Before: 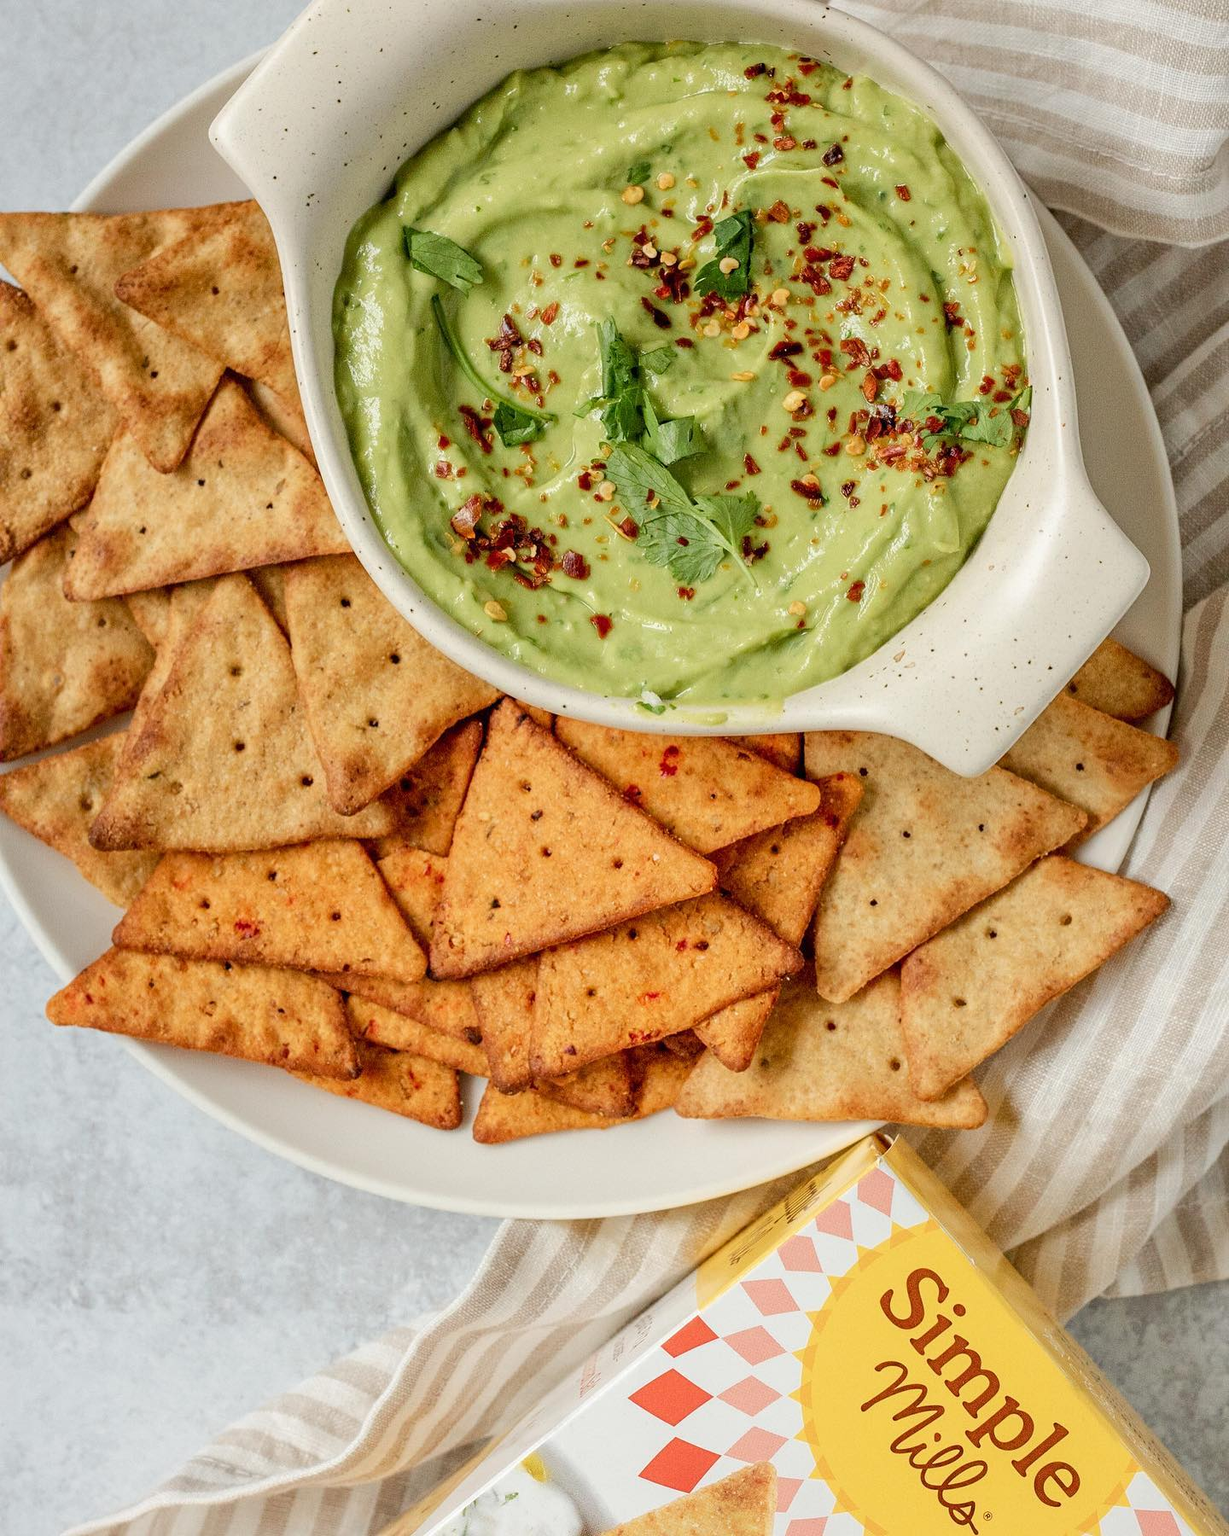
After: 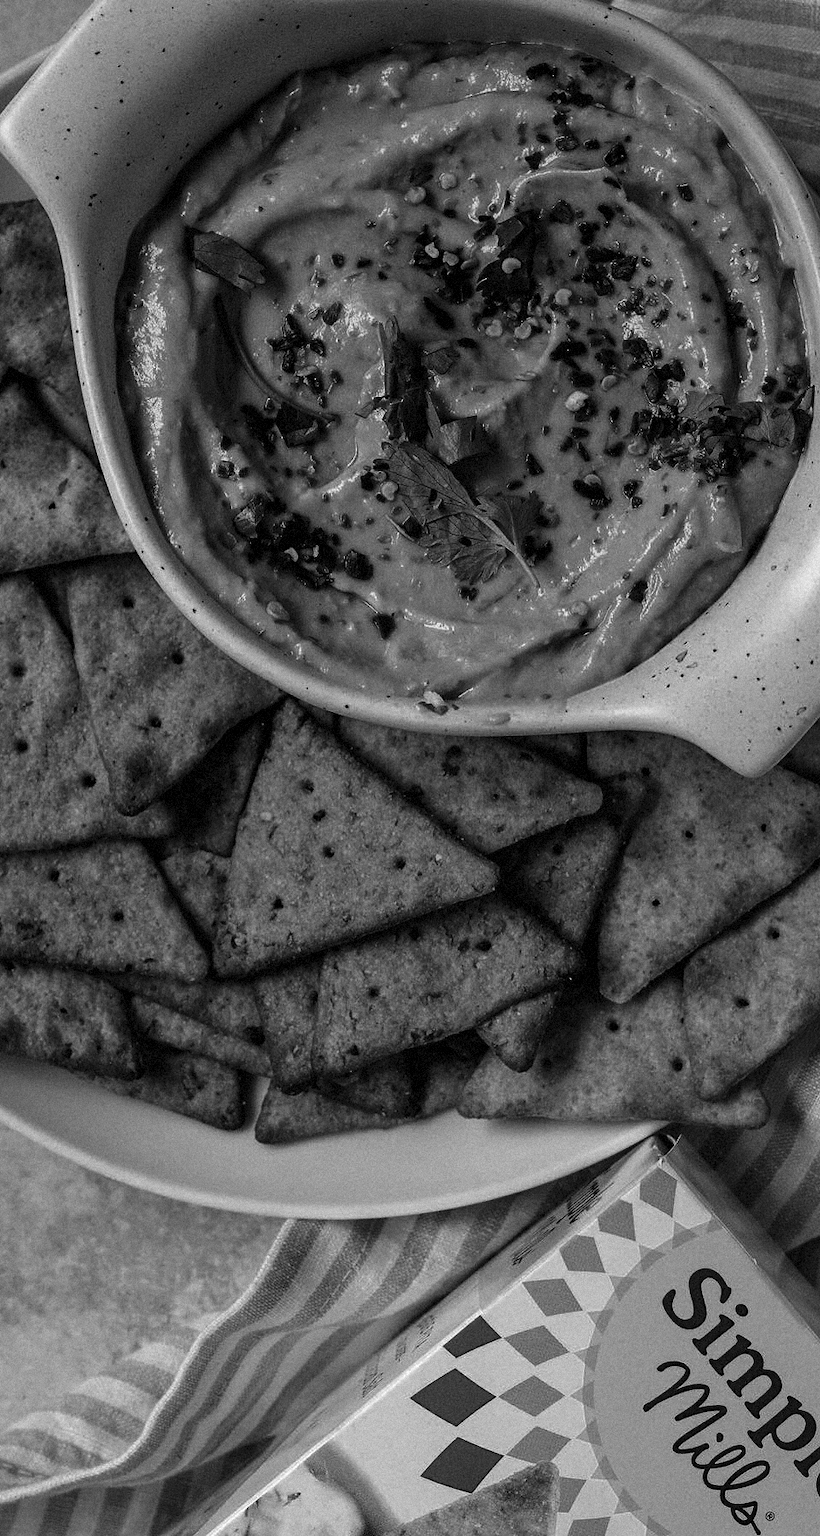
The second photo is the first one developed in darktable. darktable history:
crop and rotate: left 17.732%, right 15.423%
grain: mid-tones bias 0%
contrast brightness saturation: contrast 0.02, brightness -1, saturation -1
